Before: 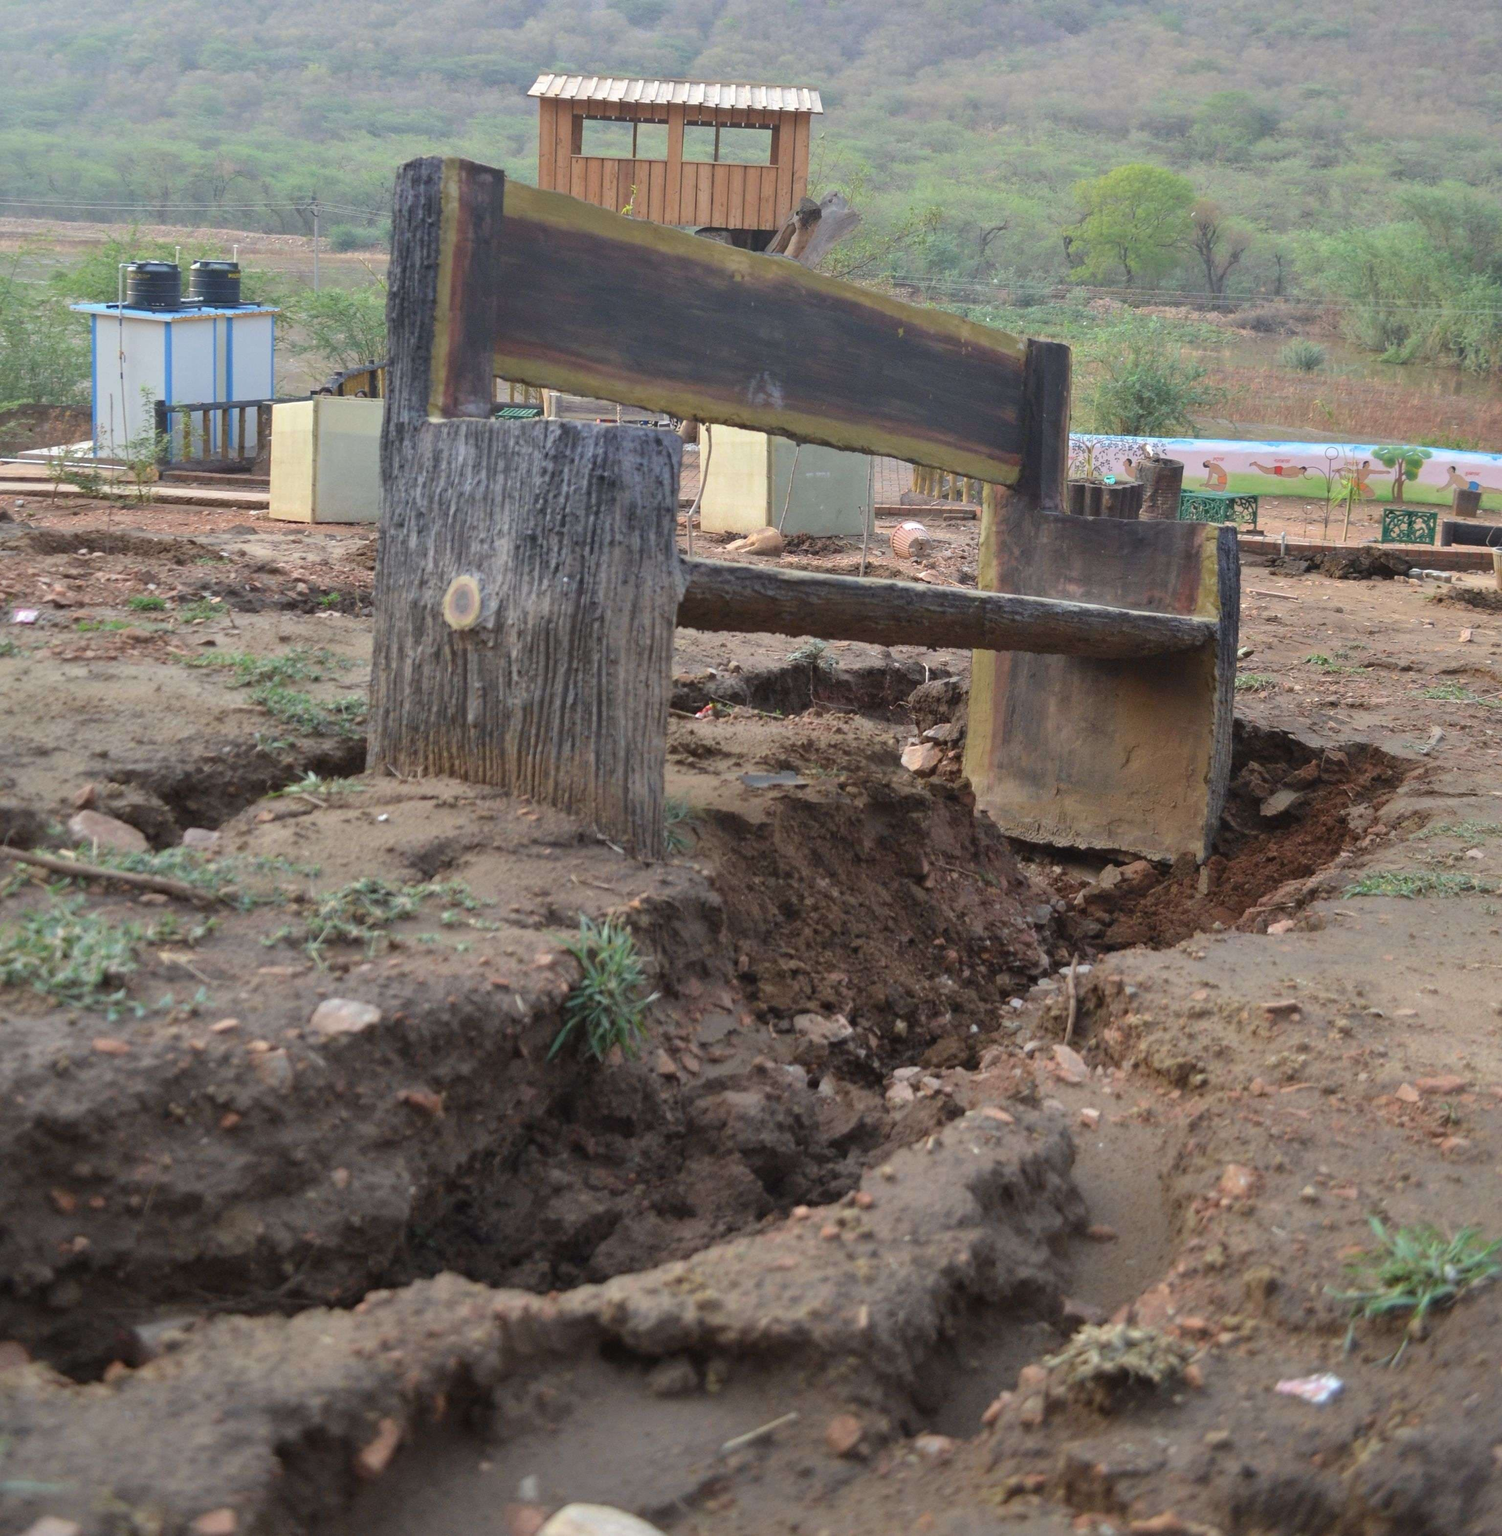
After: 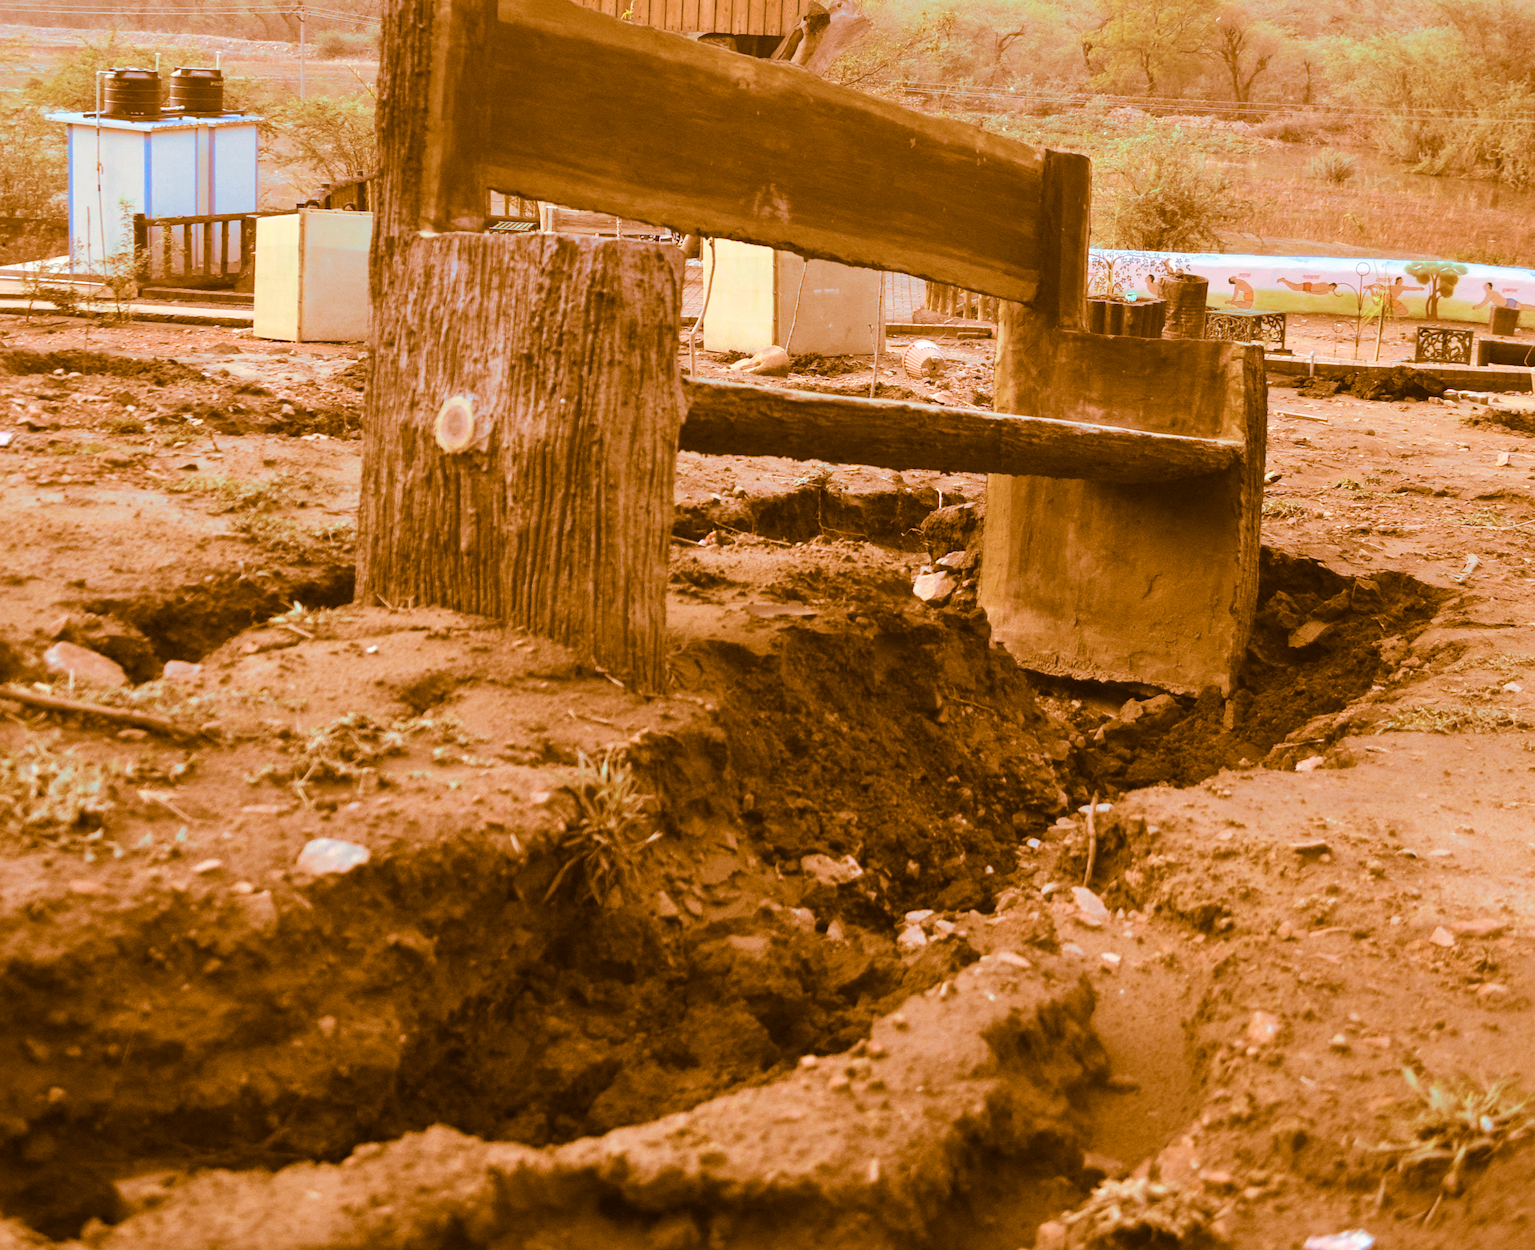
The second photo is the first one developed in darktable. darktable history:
contrast brightness saturation: contrast 0.23, brightness 0.1, saturation 0.29
crop and rotate: left 1.814%, top 12.818%, right 0.25%, bottom 9.225%
split-toning: shadows › hue 26°, shadows › saturation 0.92, highlights › hue 40°, highlights › saturation 0.92, balance -63, compress 0%
